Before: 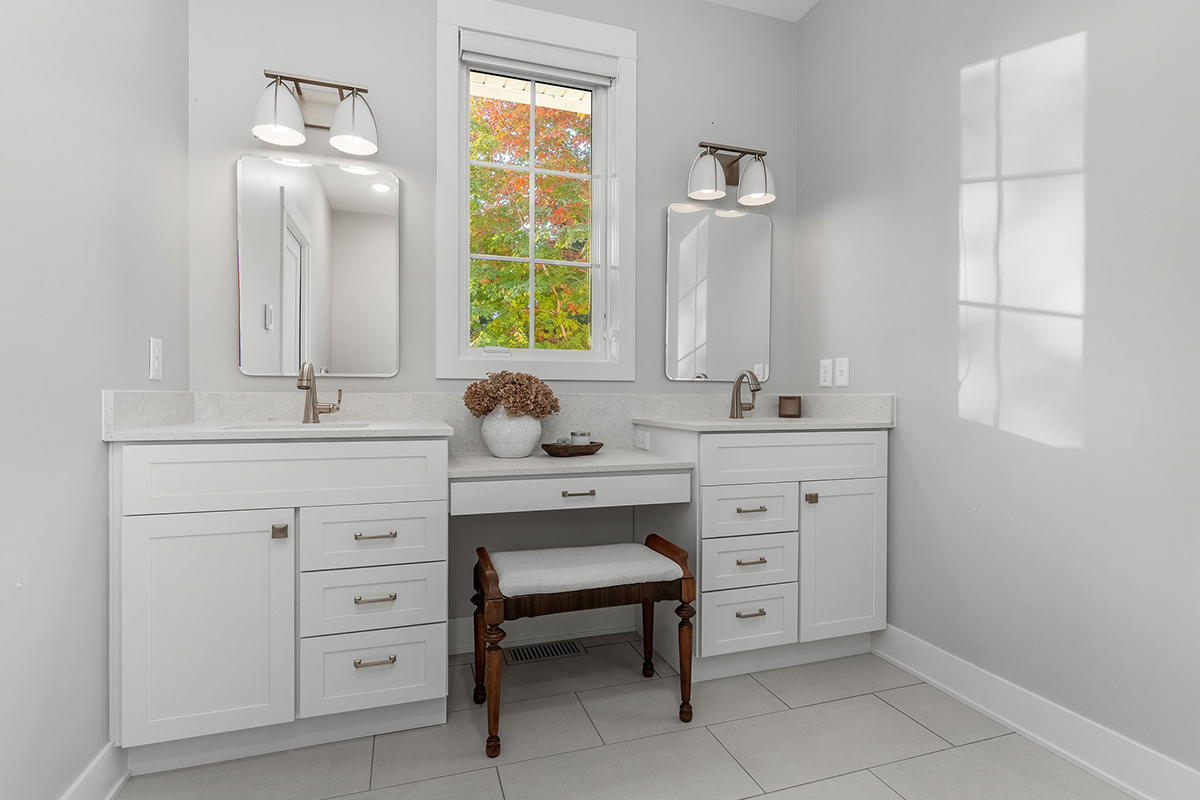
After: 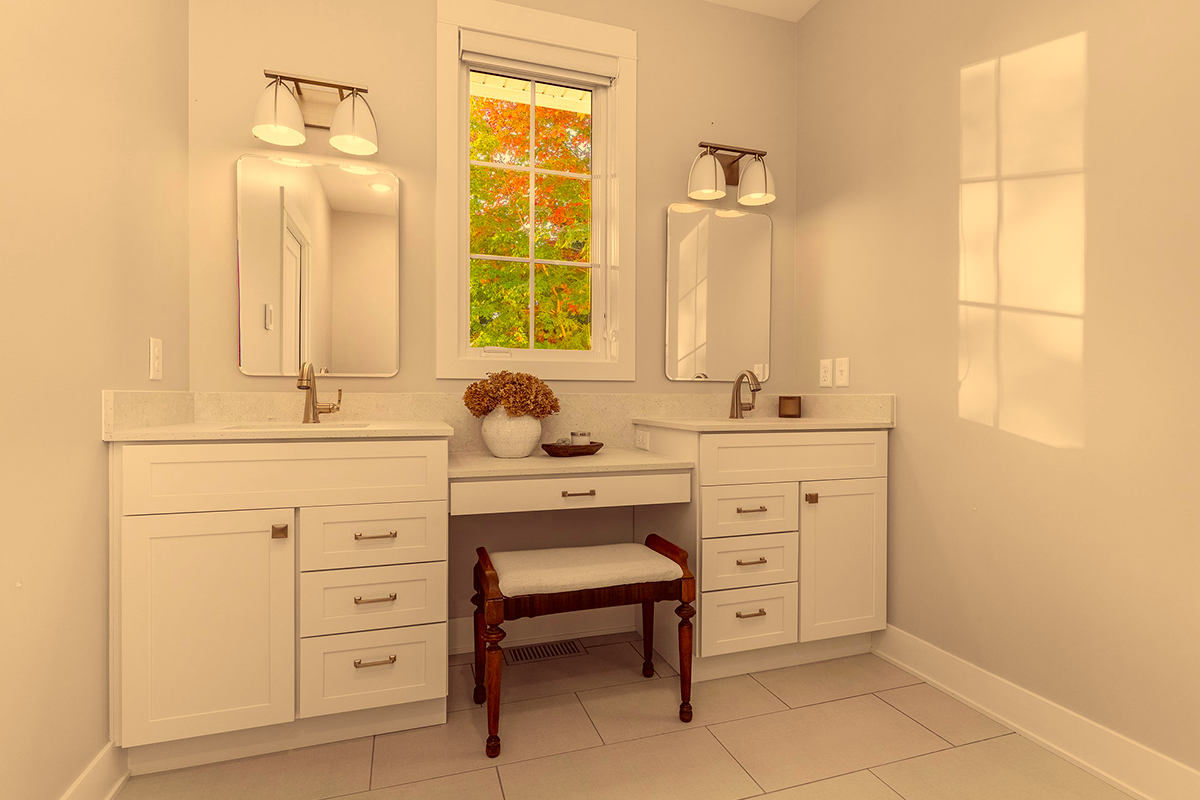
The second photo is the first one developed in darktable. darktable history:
color balance rgb: linear chroma grading › global chroma 15%, perceptual saturation grading › global saturation 30%
color correction: highlights a* 10.12, highlights b* 39.04, shadows a* 14.62, shadows b* 3.37
